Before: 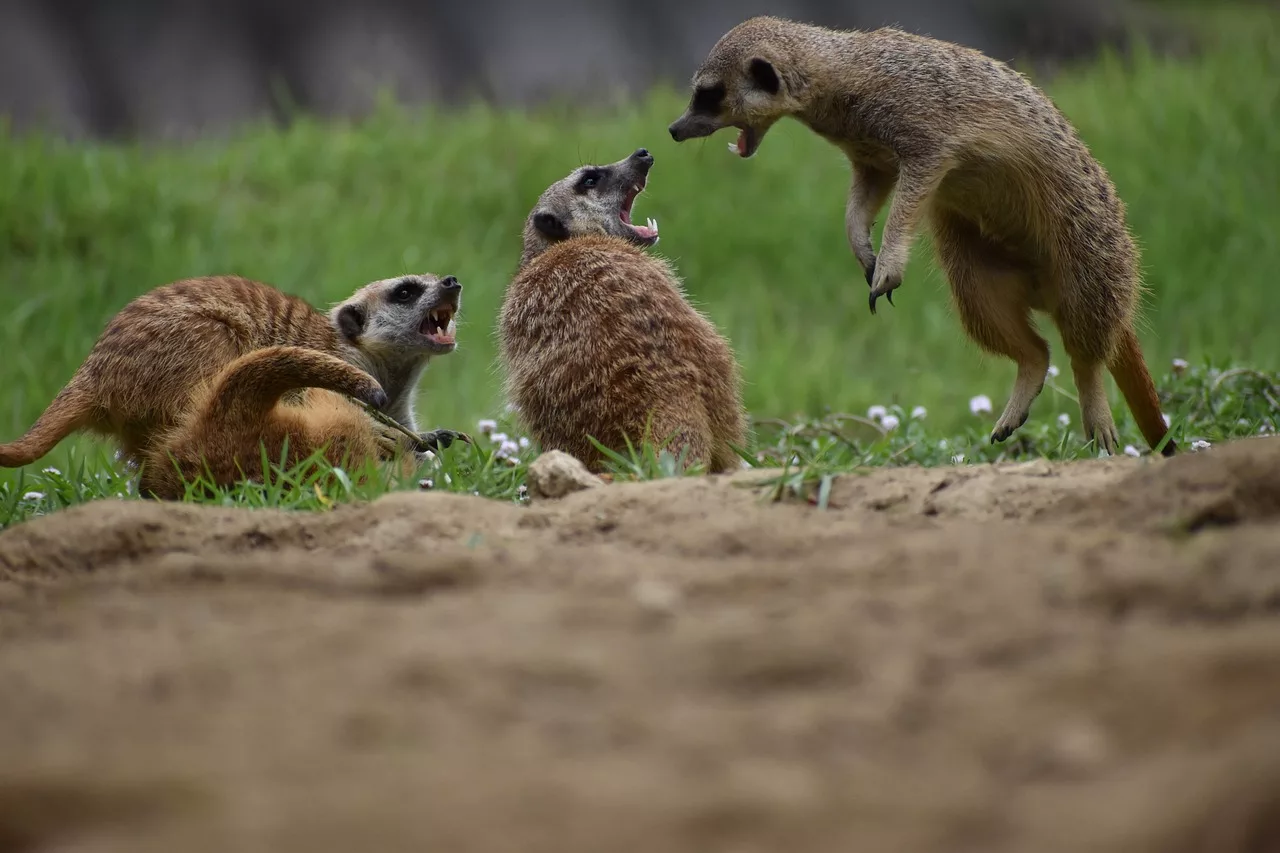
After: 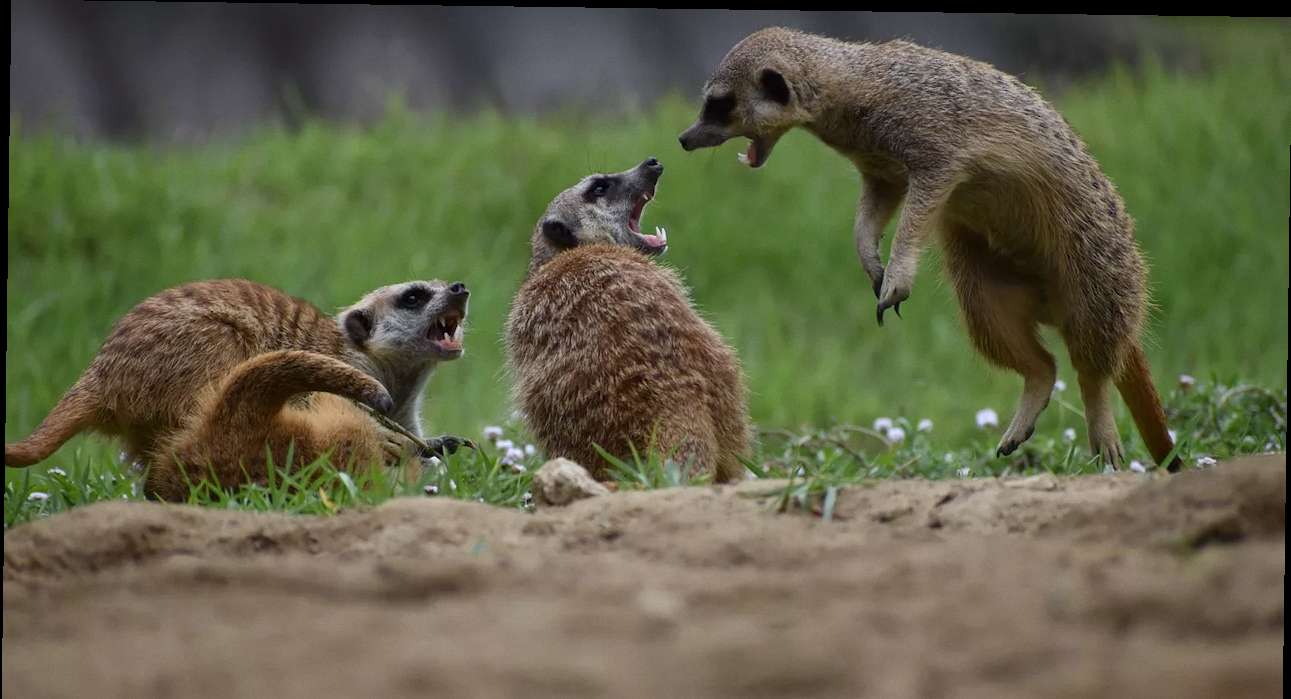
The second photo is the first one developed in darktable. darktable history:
rotate and perspective: rotation 0.8°, automatic cropping off
crop: bottom 19.644%
white balance: red 0.983, blue 1.036
grain: coarseness 14.57 ISO, strength 8.8%
